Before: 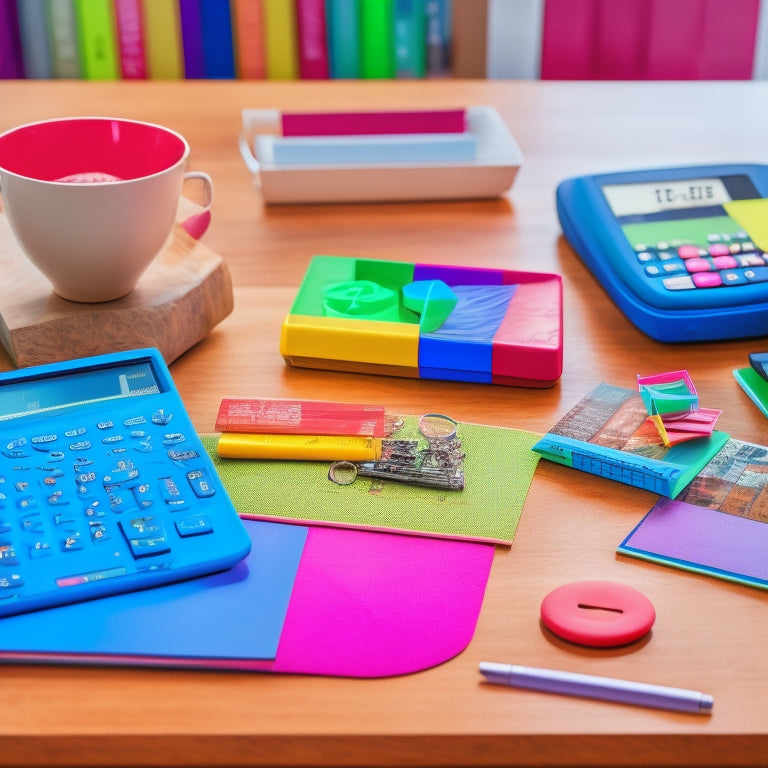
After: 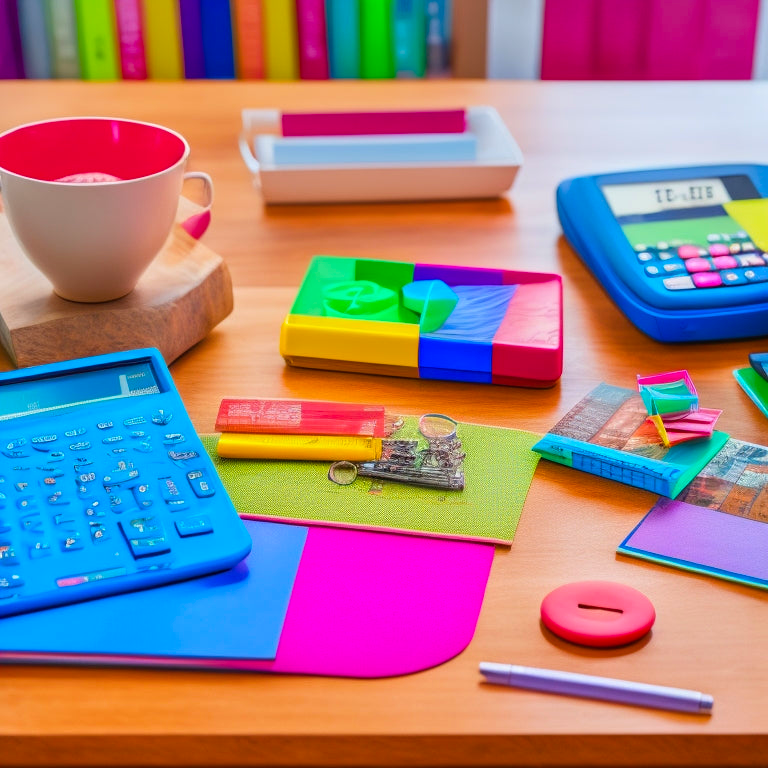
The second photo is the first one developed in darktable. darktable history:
color balance rgb: perceptual saturation grading › global saturation 19.844%, global vibrance 20%
